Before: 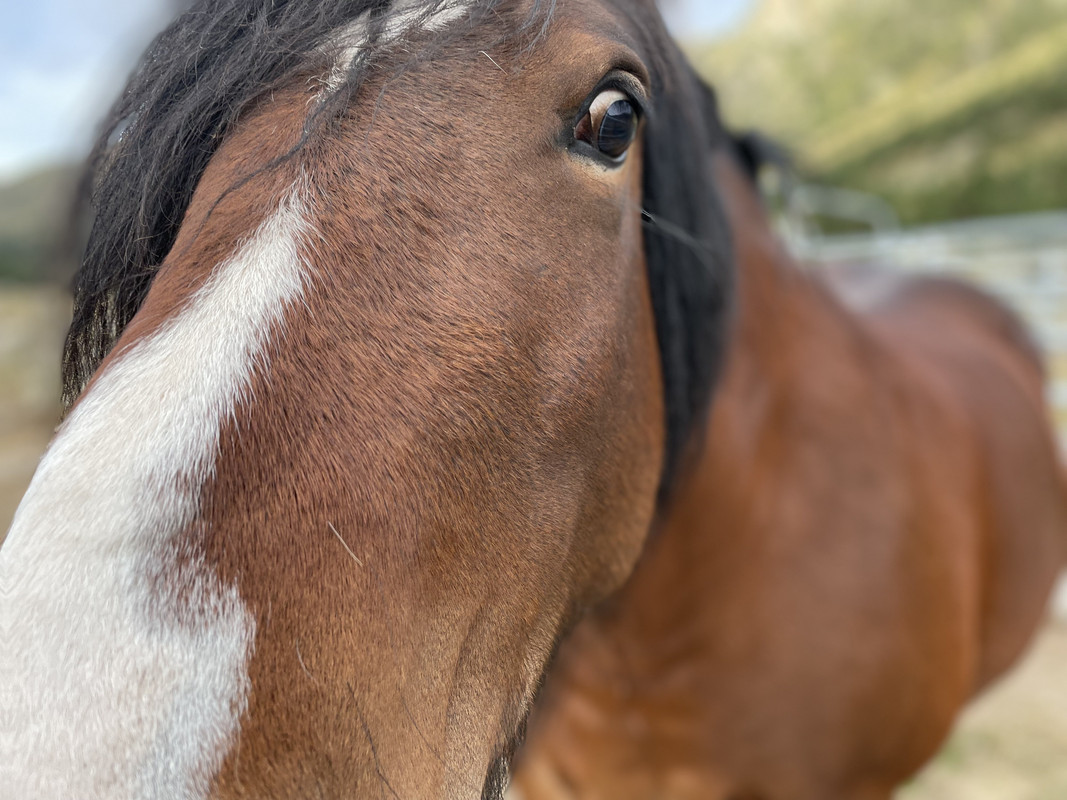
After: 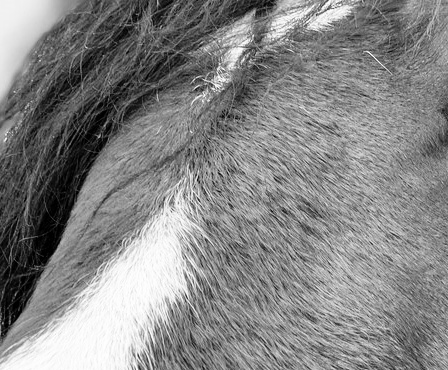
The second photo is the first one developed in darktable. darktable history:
tone curve: curves: ch0 [(0, 0) (0.003, 0.023) (0.011, 0.024) (0.025, 0.028) (0.044, 0.035) (0.069, 0.043) (0.1, 0.052) (0.136, 0.063) (0.177, 0.094) (0.224, 0.145) (0.277, 0.209) (0.335, 0.281) (0.399, 0.364) (0.468, 0.453) (0.543, 0.553) (0.623, 0.66) (0.709, 0.767) (0.801, 0.88) (0.898, 0.968) (1, 1)], preserve colors none
crop and rotate: left 10.817%, top 0.062%, right 47.194%, bottom 53.626%
exposure: black level correction 0.005, exposure 0.417 EV, compensate highlight preservation false
levels: levels [0.016, 0.5, 0.996]
filmic rgb: black relative exposure -14.19 EV, white relative exposure 3.39 EV, hardness 7.89, preserve chrominance max RGB
monochrome: on, module defaults
